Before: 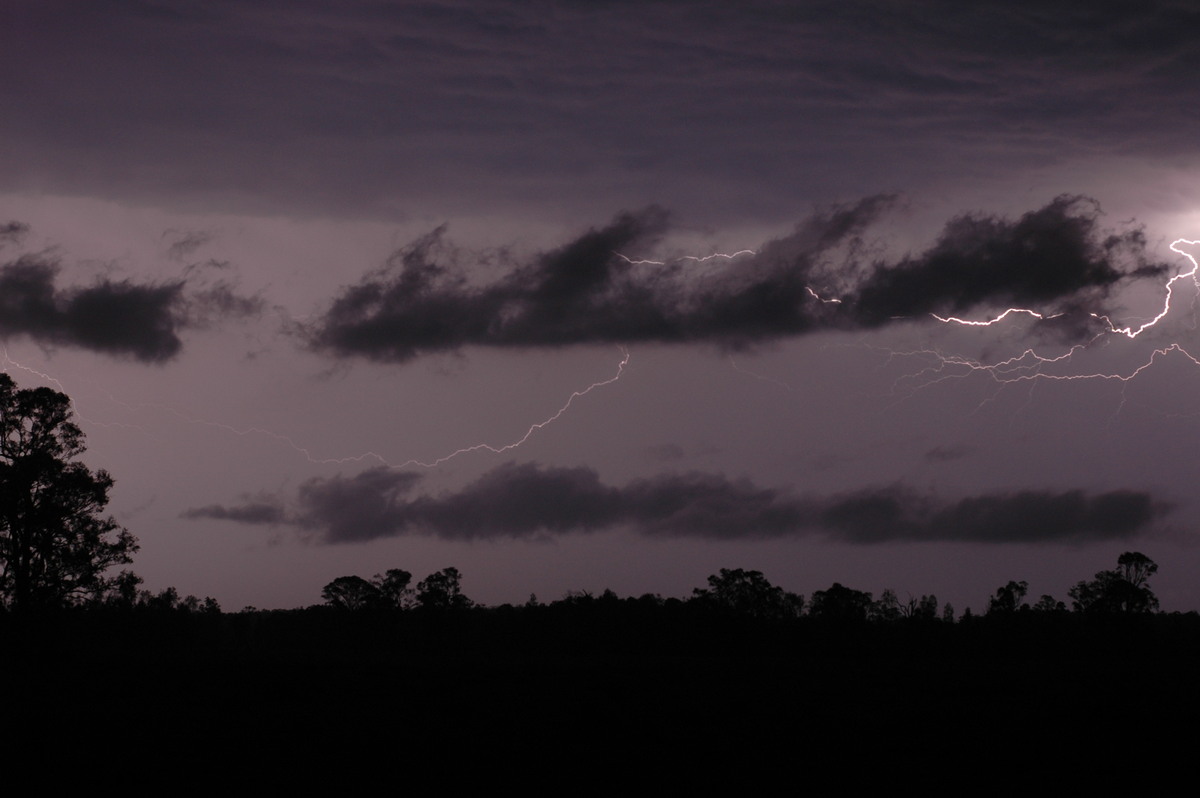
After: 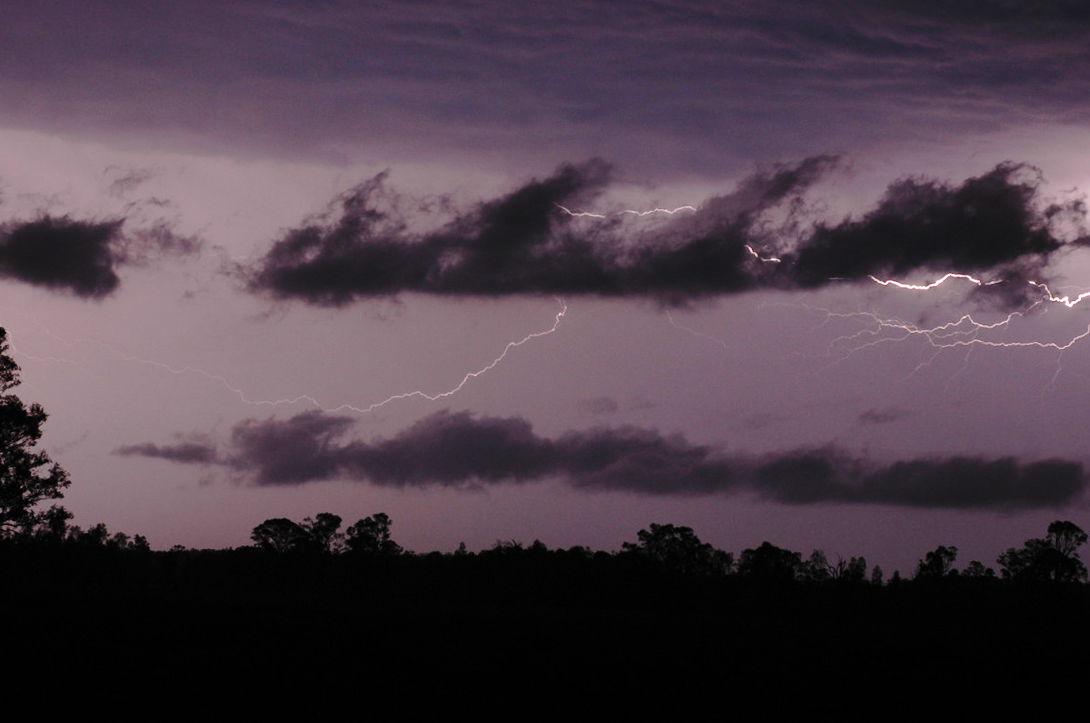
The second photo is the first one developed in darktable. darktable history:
base curve: curves: ch0 [(0, 0) (0.028, 0.03) (0.121, 0.232) (0.46, 0.748) (0.859, 0.968) (1, 1)], preserve colors none
crop and rotate: angle -1.95°, left 3.088%, top 4.048%, right 1.466%, bottom 0.732%
